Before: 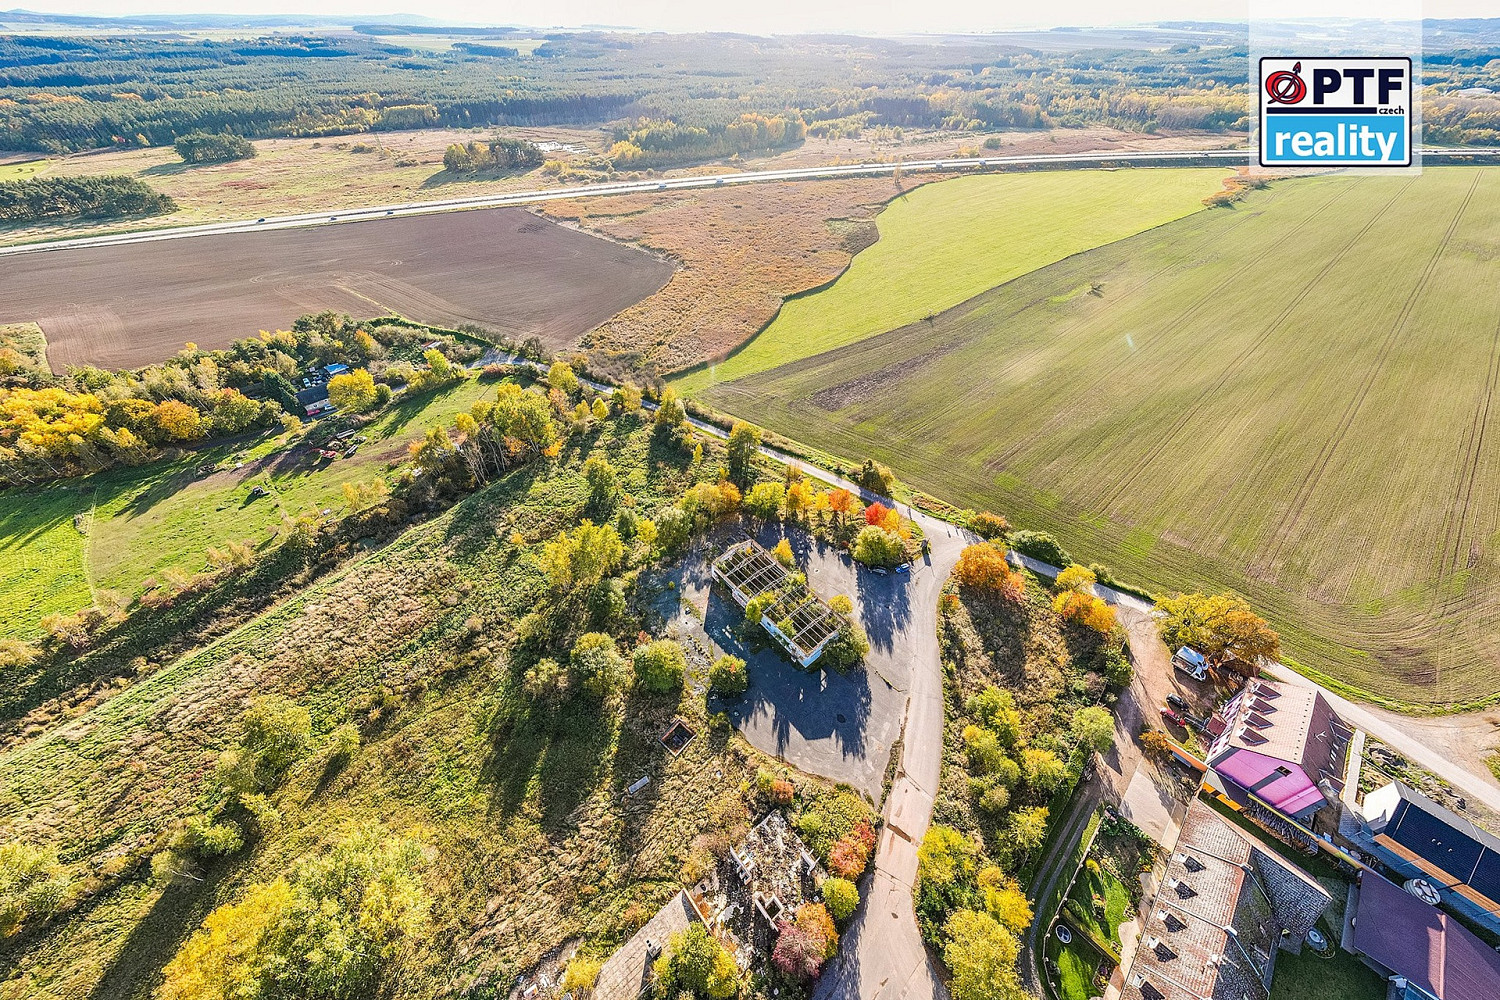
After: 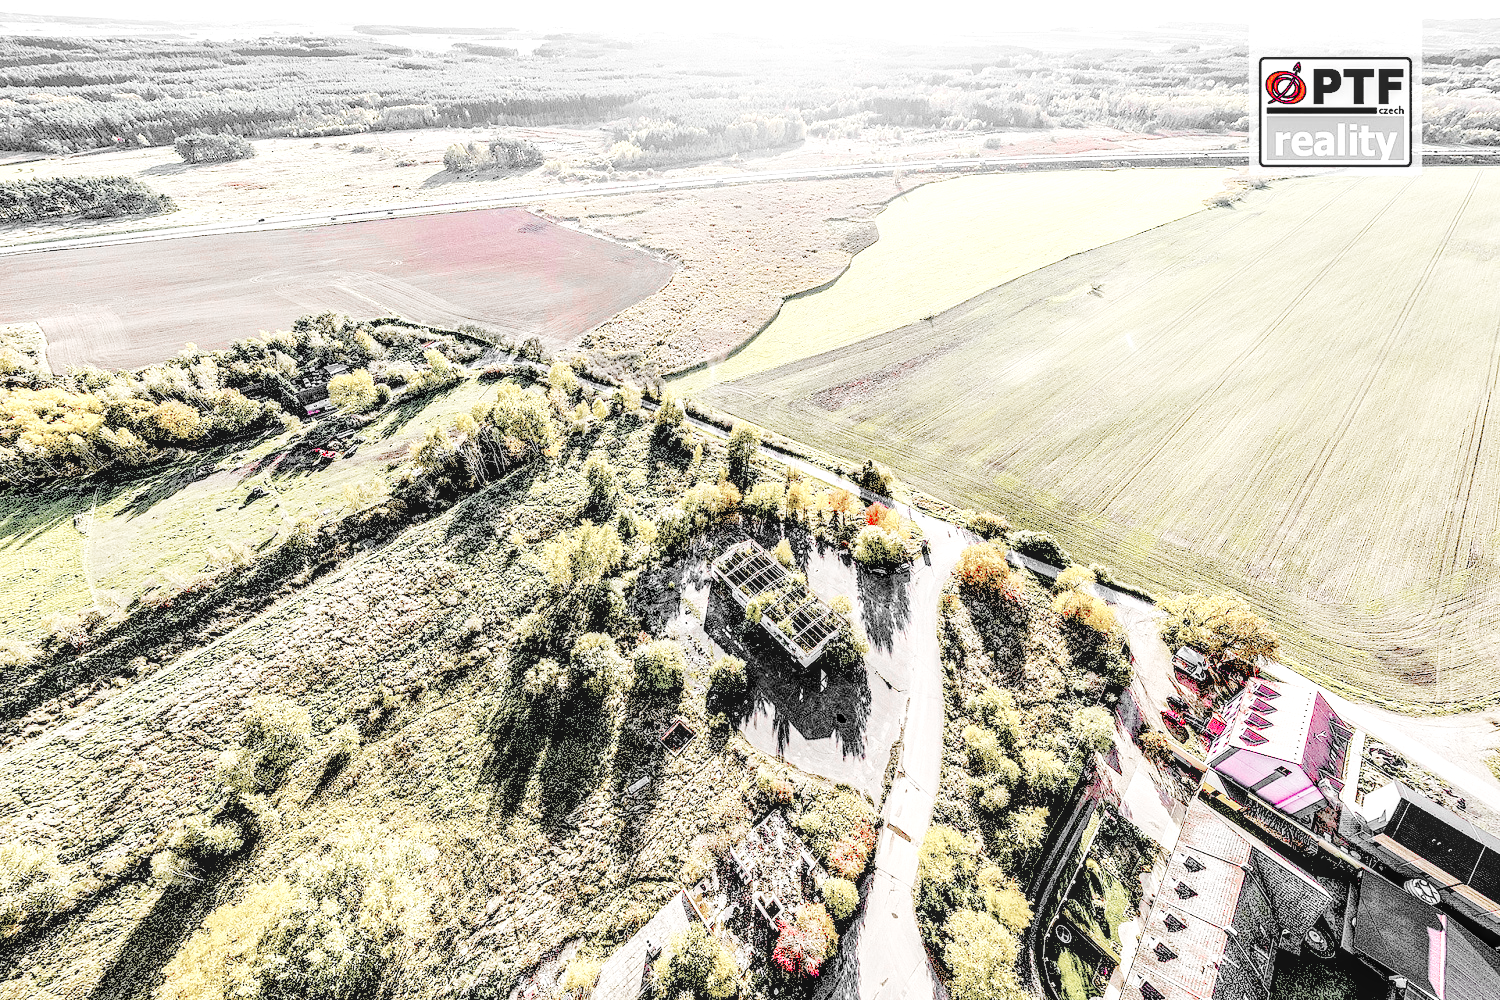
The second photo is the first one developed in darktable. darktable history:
exposure: black level correction 0.035, exposure 0.9 EV, compensate highlight preservation false
local contrast: highlights 25%, detail 150%
base curve: curves: ch0 [(0, 0.007) (0.028, 0.063) (0.121, 0.311) (0.46, 0.743) (0.859, 0.957) (1, 1)], preserve colors none
color zones: curves: ch1 [(0, 0.831) (0.08, 0.771) (0.157, 0.268) (0.241, 0.207) (0.562, -0.005) (0.714, -0.013) (0.876, 0.01) (1, 0.831)]
rgb levels: preserve colors sum RGB, levels [[0.038, 0.433, 0.934], [0, 0.5, 1], [0, 0.5, 1]]
